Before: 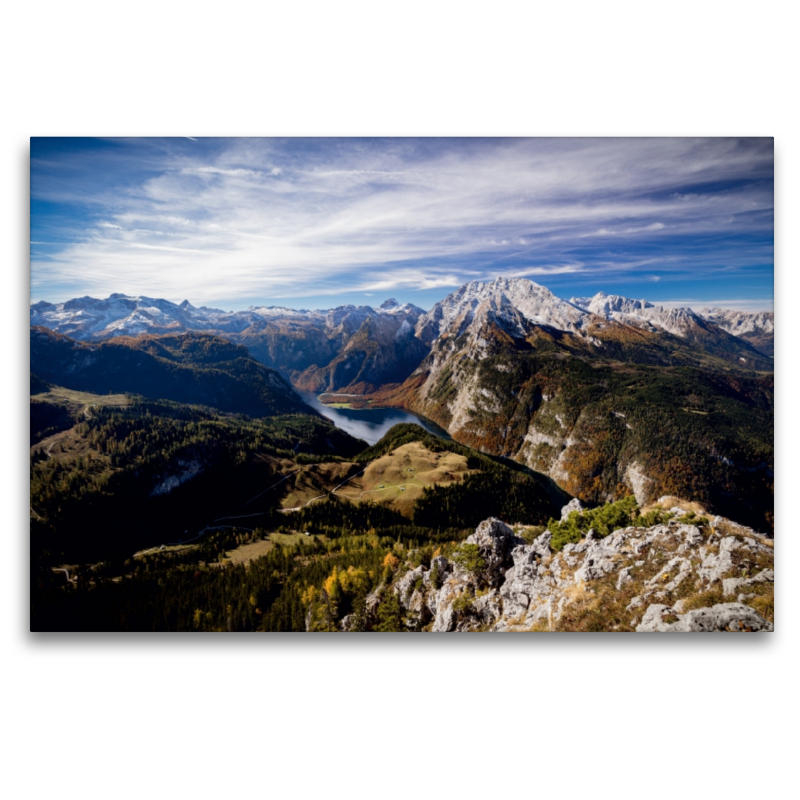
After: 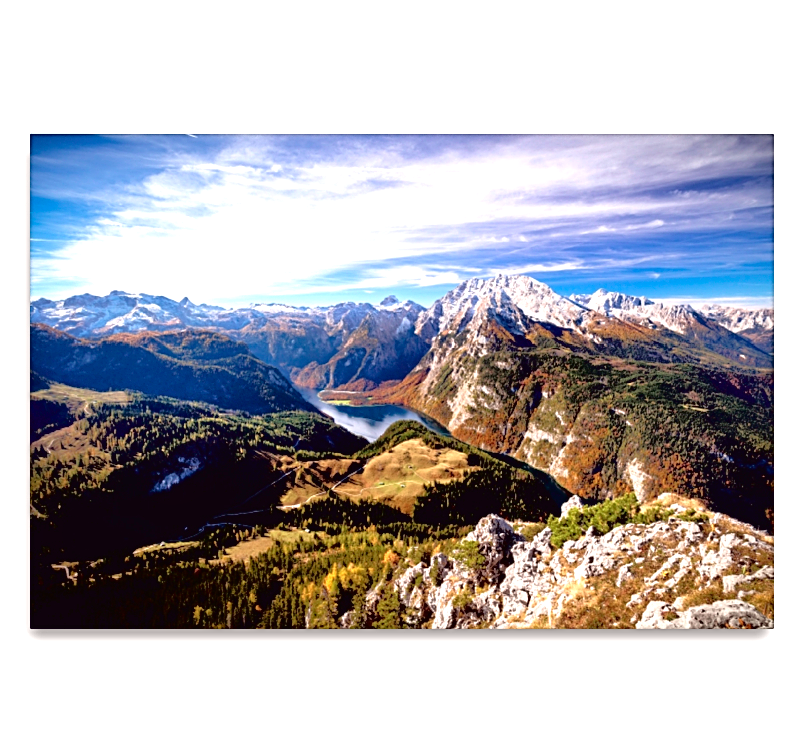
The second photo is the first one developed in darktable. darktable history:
crop: top 0.394%, right 0.257%, bottom 5.044%
exposure: black level correction 0, exposure 1.101 EV, compensate highlight preservation false
tone curve: curves: ch0 [(0, 0.013) (0.181, 0.074) (0.337, 0.304) (0.498, 0.485) (0.78, 0.742) (0.993, 0.954)]; ch1 [(0, 0) (0.294, 0.184) (0.359, 0.34) (0.362, 0.35) (0.43, 0.41) (0.469, 0.463) (0.495, 0.502) (0.54, 0.563) (0.612, 0.641) (1, 1)]; ch2 [(0, 0) (0.44, 0.437) (0.495, 0.502) (0.524, 0.534) (0.557, 0.56) (0.634, 0.654) (0.728, 0.722) (1, 1)], color space Lab, independent channels, preserve colors none
sharpen: amount 0.498
tone equalizer: -7 EV 0.159 EV, -6 EV 0.627 EV, -5 EV 1.17 EV, -4 EV 1.36 EV, -3 EV 1.17 EV, -2 EV 0.6 EV, -1 EV 0.147 EV
